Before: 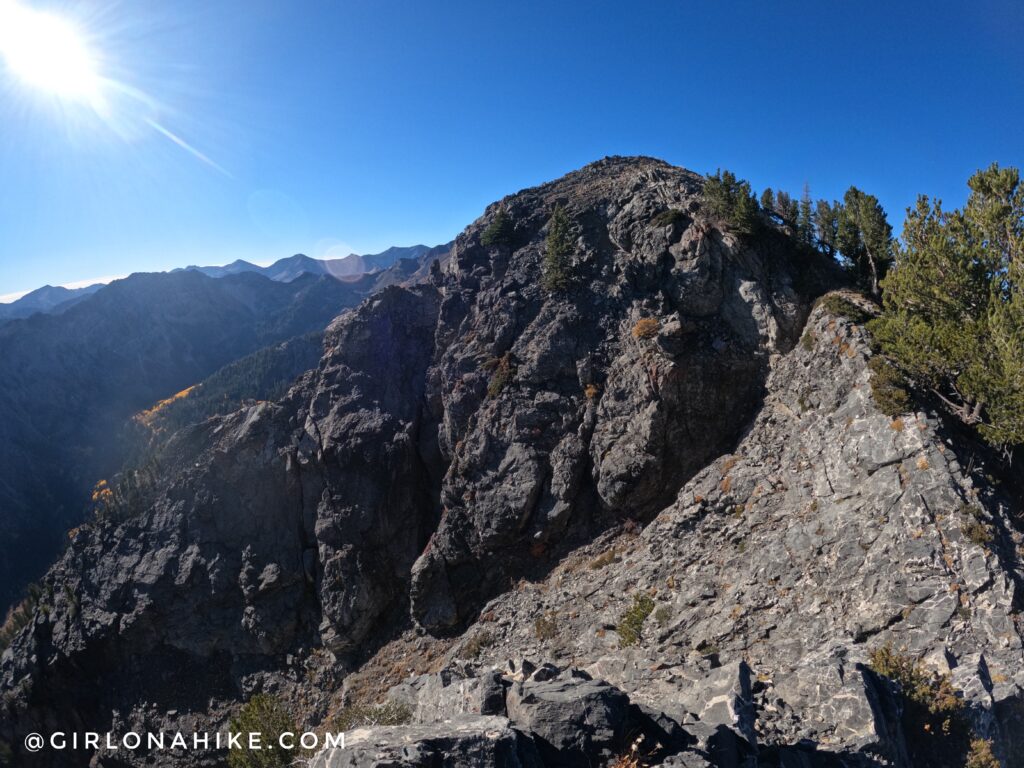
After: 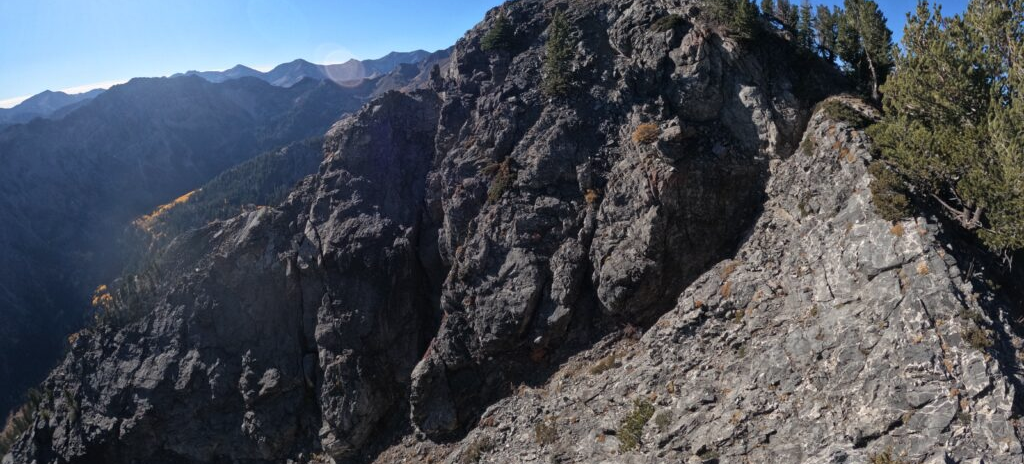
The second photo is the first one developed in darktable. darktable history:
color zones: curves: ch0 [(0, 0.5) (0.143, 0.5) (0.286, 0.5) (0.429, 0.504) (0.571, 0.5) (0.714, 0.509) (0.857, 0.5) (1, 0.5)]; ch1 [(0, 0.425) (0.143, 0.425) (0.286, 0.375) (0.429, 0.405) (0.571, 0.5) (0.714, 0.47) (0.857, 0.425) (1, 0.435)]; ch2 [(0, 0.5) (0.143, 0.5) (0.286, 0.5) (0.429, 0.517) (0.571, 0.5) (0.714, 0.51) (0.857, 0.5) (1, 0.5)]
crop and rotate: top 25.456%, bottom 14.056%
